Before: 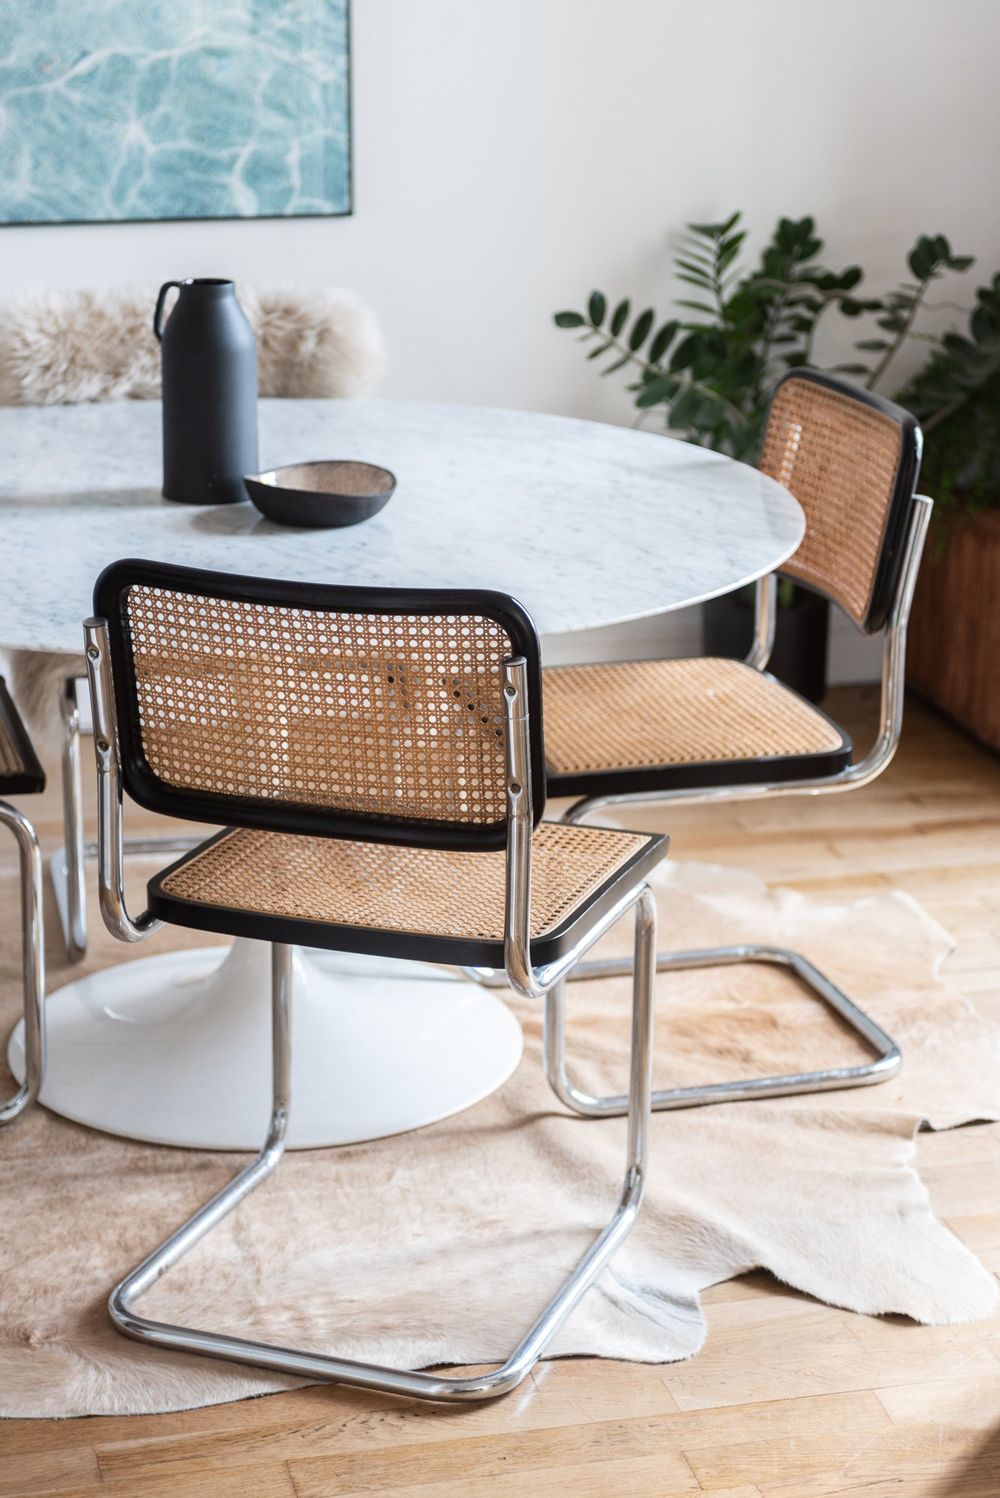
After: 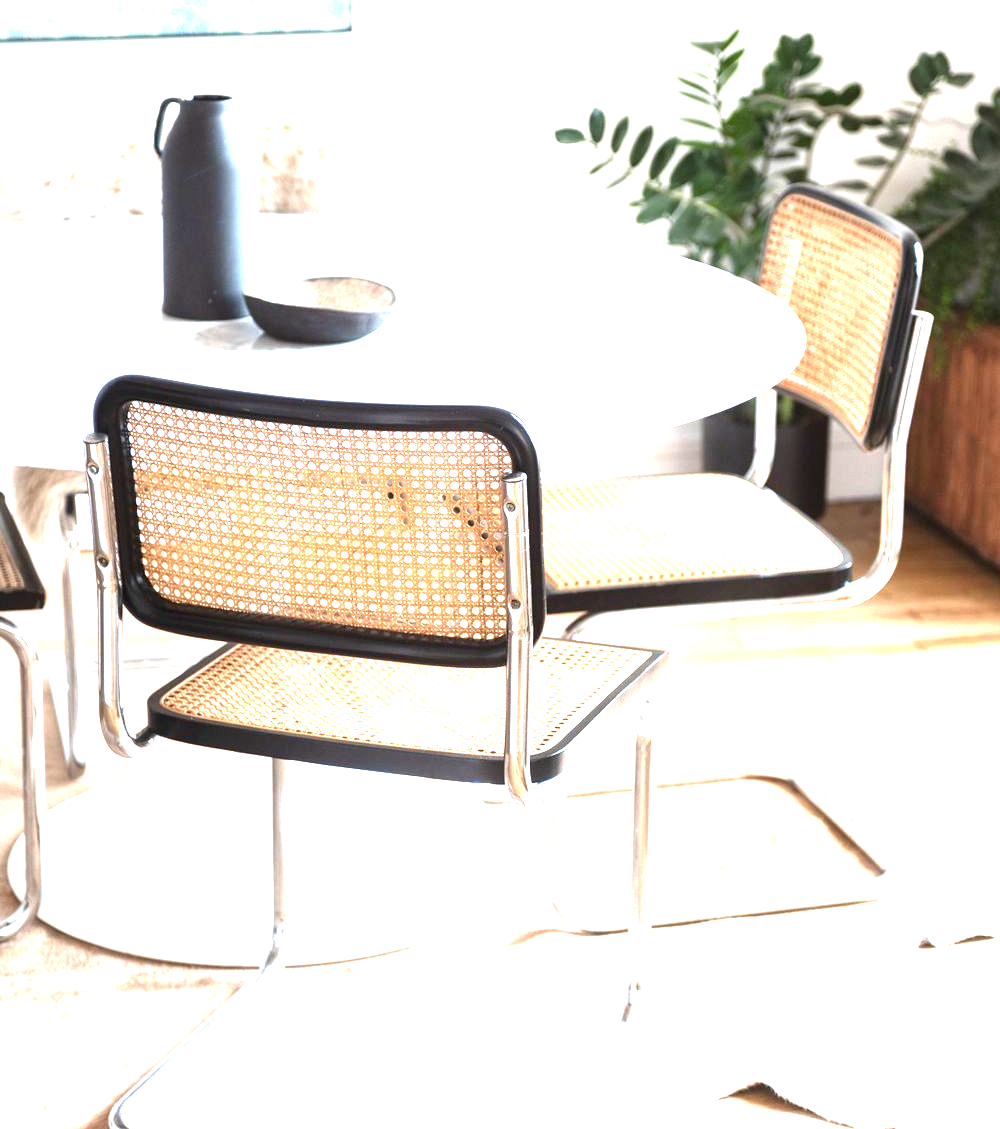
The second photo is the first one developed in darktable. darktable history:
crop and rotate: top 12.286%, bottom 12.312%
exposure: black level correction 0, exposure 2.149 EV, compensate exposure bias true, compensate highlight preservation false
